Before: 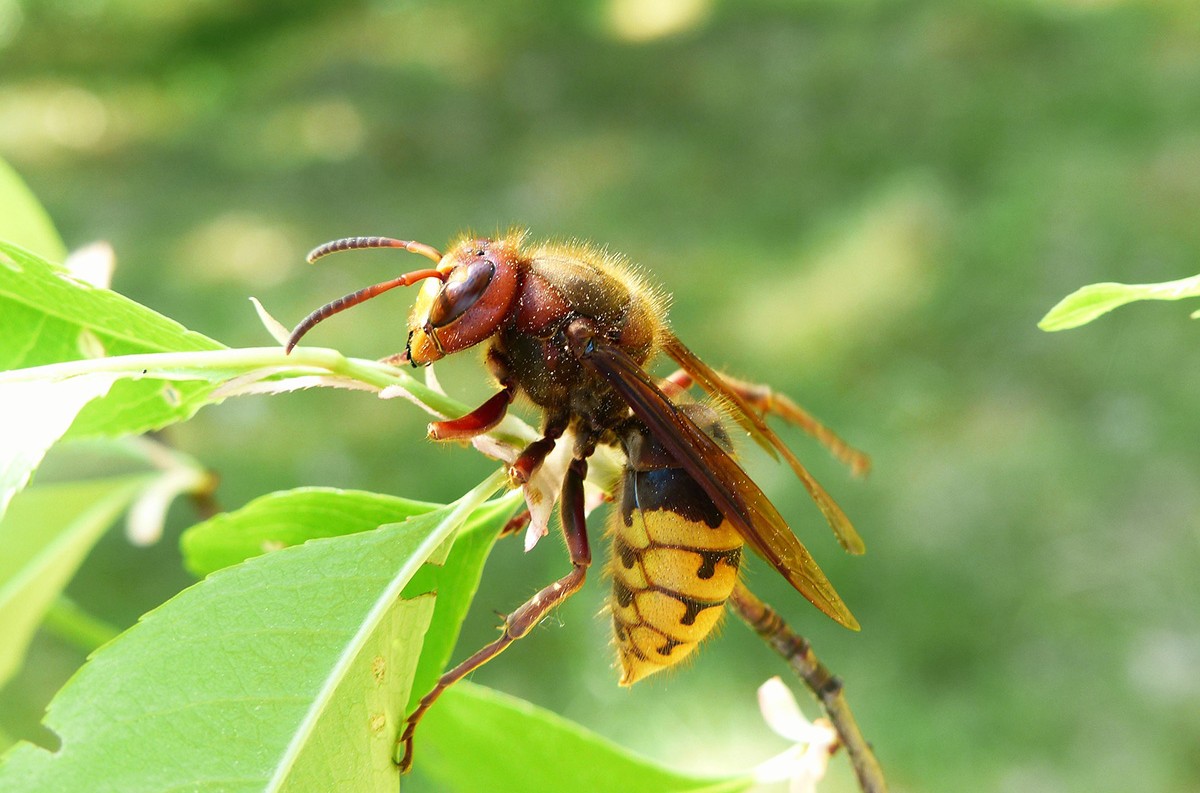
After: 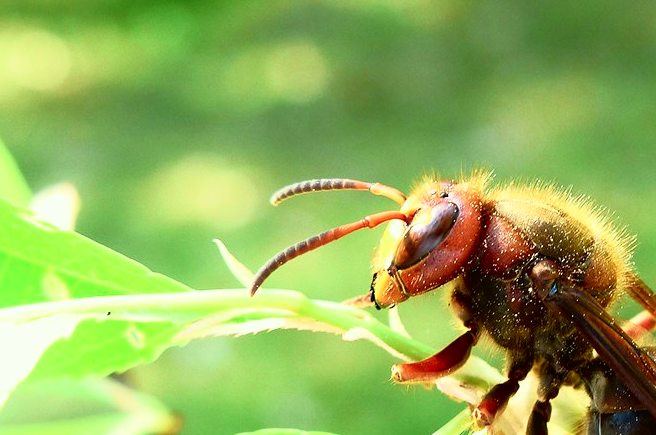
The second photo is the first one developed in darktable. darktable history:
color correction: highlights a* -4.73, highlights b* 5.06, saturation 0.97
tone curve: curves: ch0 [(0, 0.013) (0.054, 0.018) (0.205, 0.191) (0.289, 0.292) (0.39, 0.424) (0.493, 0.551) (0.647, 0.752) (0.778, 0.895) (1, 0.998)]; ch1 [(0, 0) (0.385, 0.343) (0.439, 0.415) (0.494, 0.495) (0.501, 0.501) (0.51, 0.509) (0.54, 0.546) (0.586, 0.606) (0.66, 0.701) (0.783, 0.804) (1, 1)]; ch2 [(0, 0) (0.32, 0.281) (0.403, 0.399) (0.441, 0.428) (0.47, 0.469) (0.498, 0.496) (0.524, 0.538) (0.566, 0.579) (0.633, 0.665) (0.7, 0.711) (1, 1)], color space Lab, independent channels, preserve colors none
crop and rotate: left 3.047%, top 7.509%, right 42.236%, bottom 37.598%
